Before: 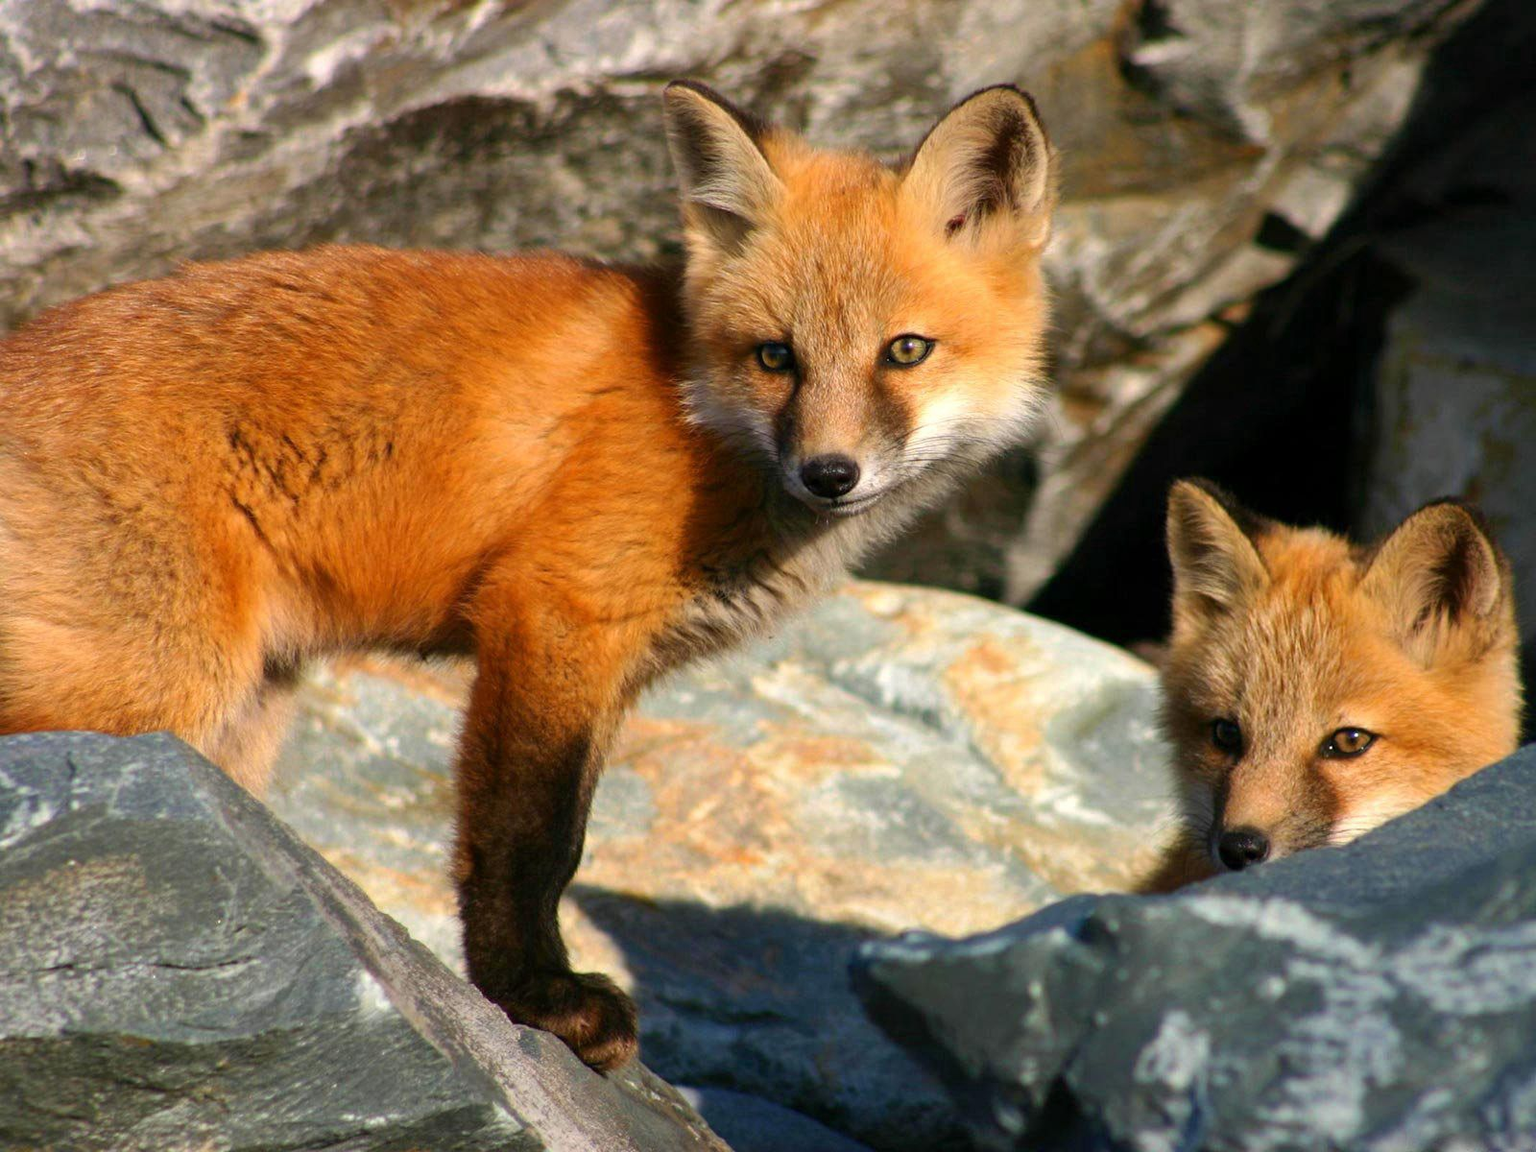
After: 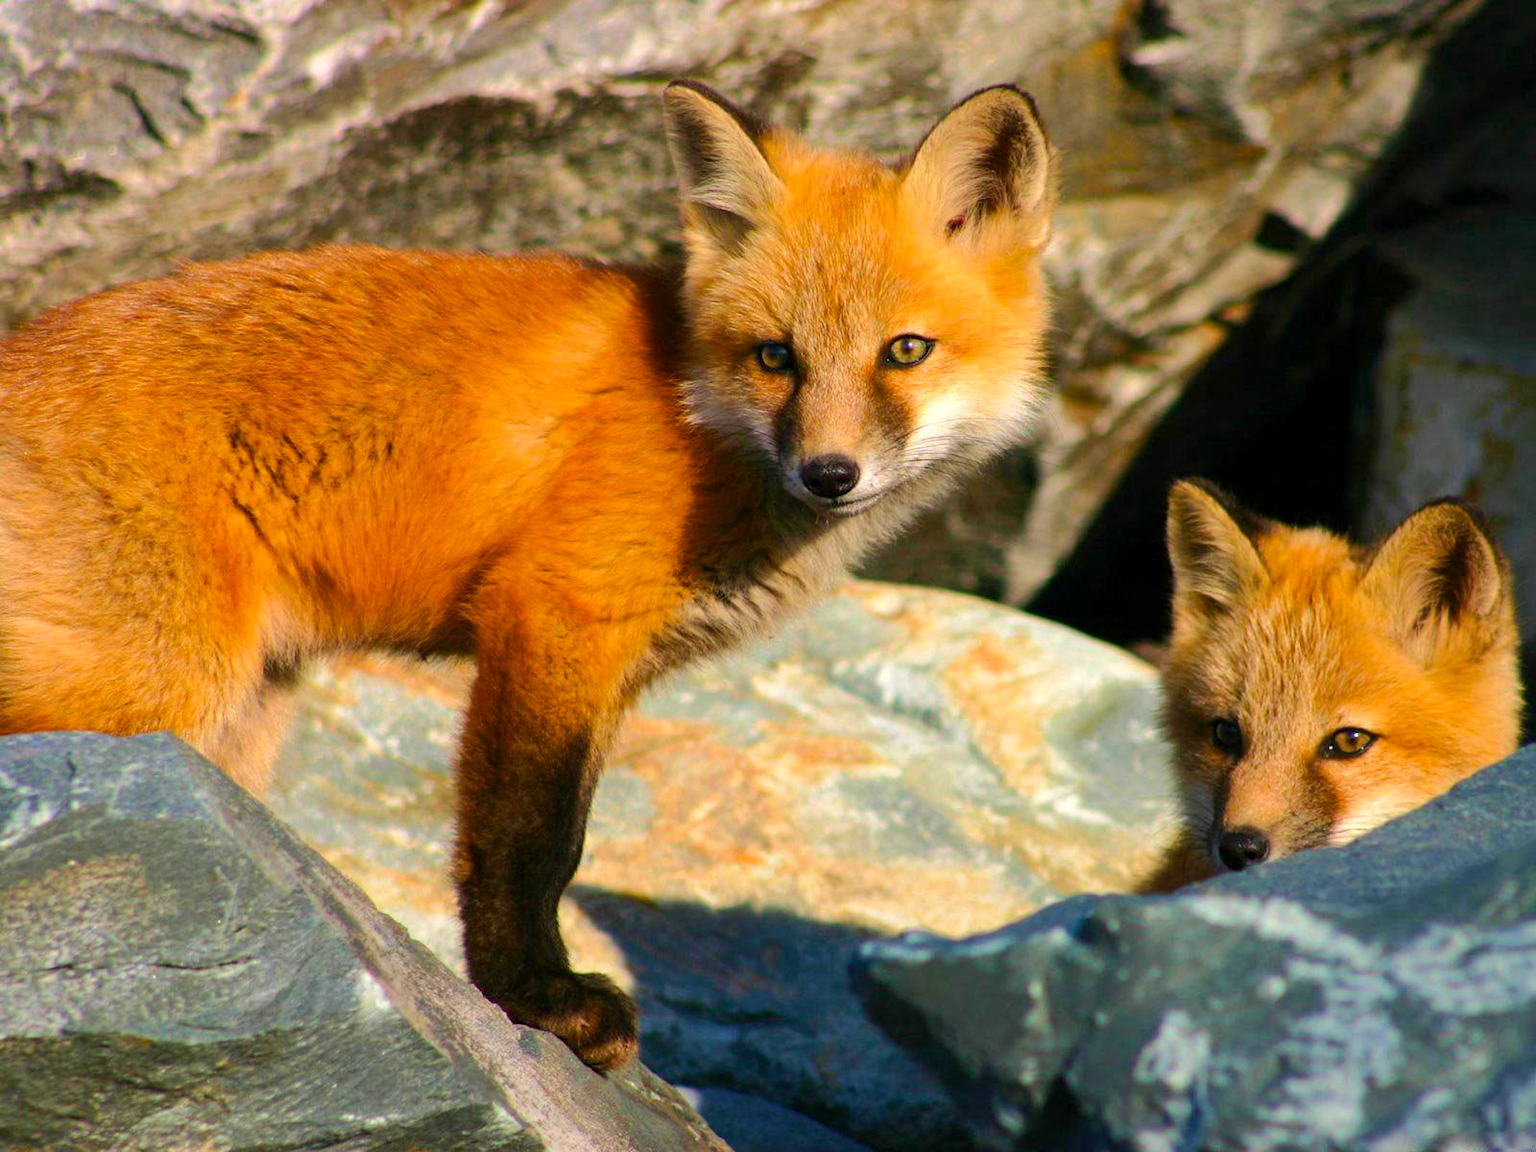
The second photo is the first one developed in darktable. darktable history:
velvia: on, module defaults
color balance rgb: shadows lift › luminance -10.14%, linear chroma grading › global chroma 0.847%, perceptual saturation grading › global saturation 19.362%, perceptual brilliance grading › mid-tones 10.049%, perceptual brilliance grading › shadows 14.703%
